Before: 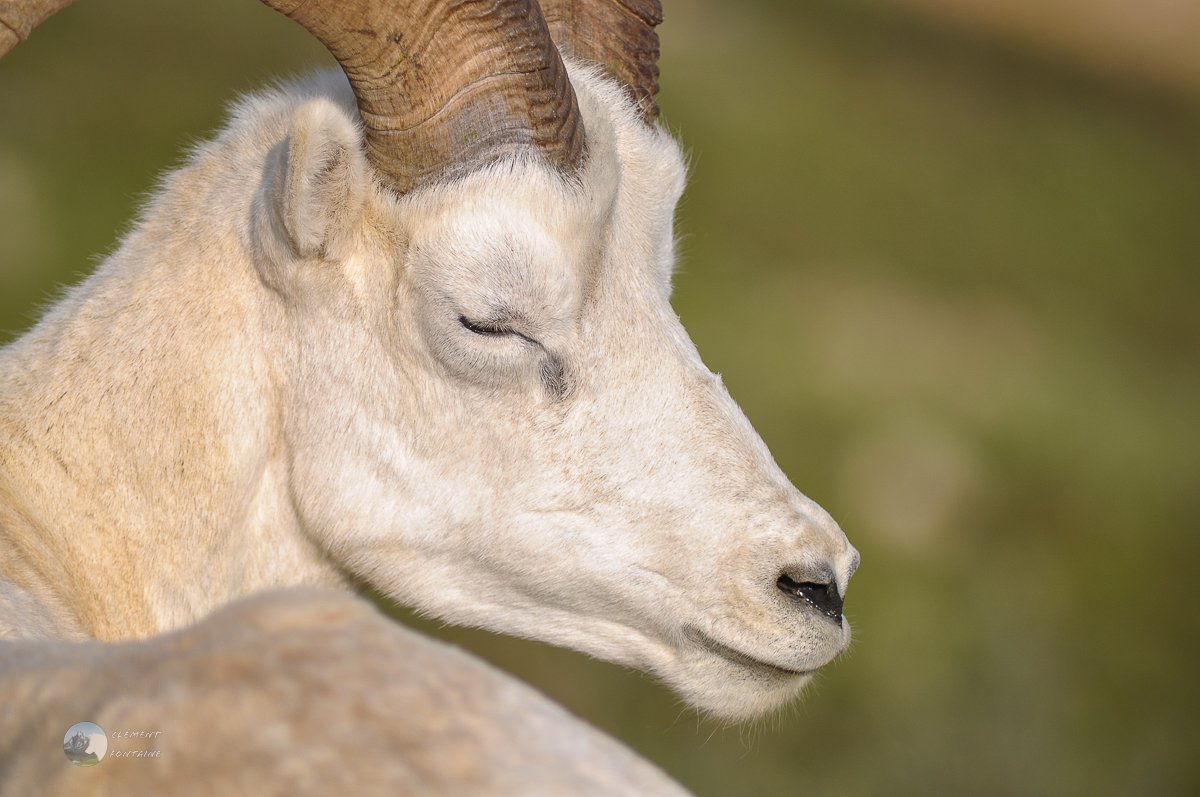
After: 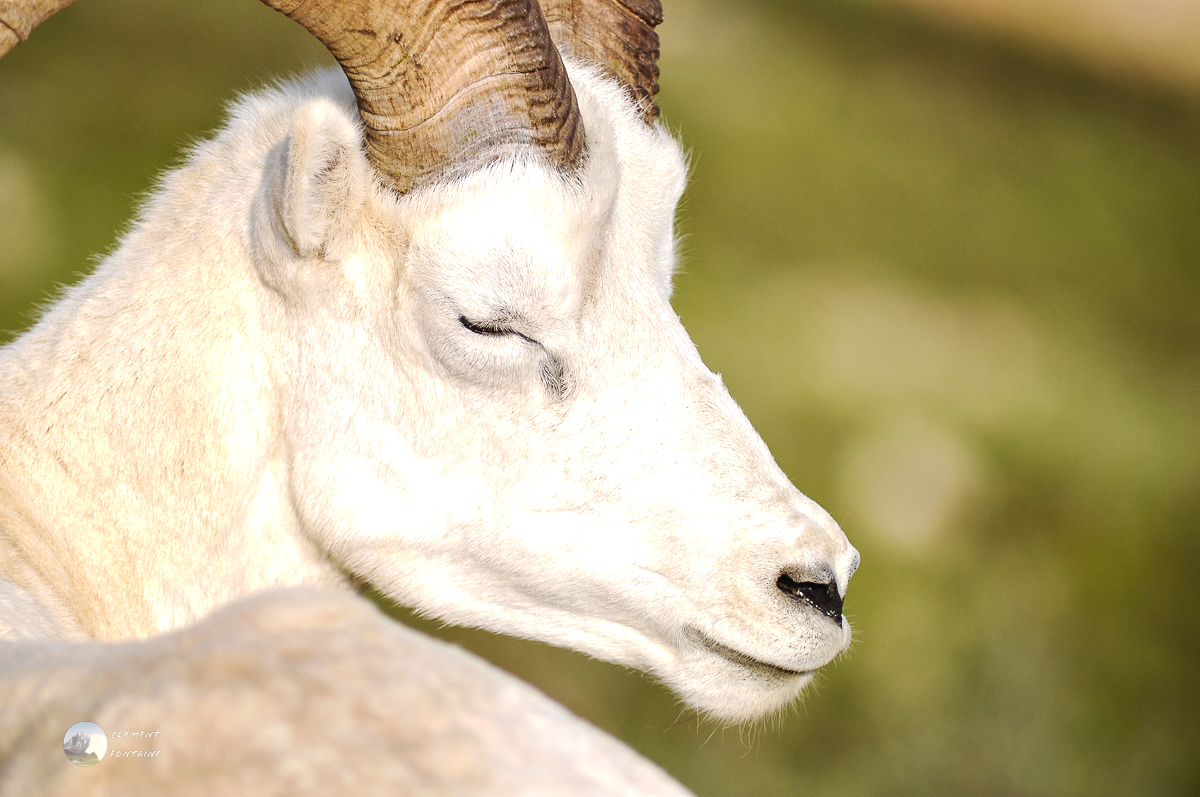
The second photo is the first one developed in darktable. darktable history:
tone equalizer: -8 EV -0.75 EV, -7 EV -0.7 EV, -6 EV -0.6 EV, -5 EV -0.4 EV, -3 EV 0.4 EV, -2 EV 0.6 EV, -1 EV 0.7 EV, +0 EV 0.75 EV, edges refinement/feathering 500, mask exposure compensation -1.57 EV, preserve details no
tone curve: curves: ch0 [(0, 0) (0.003, 0.012) (0.011, 0.02) (0.025, 0.032) (0.044, 0.046) (0.069, 0.06) (0.1, 0.09) (0.136, 0.133) (0.177, 0.182) (0.224, 0.247) (0.277, 0.316) (0.335, 0.396) (0.399, 0.48) (0.468, 0.568) (0.543, 0.646) (0.623, 0.717) (0.709, 0.777) (0.801, 0.846) (0.898, 0.912) (1, 1)], preserve colors none
velvia: strength 10%
